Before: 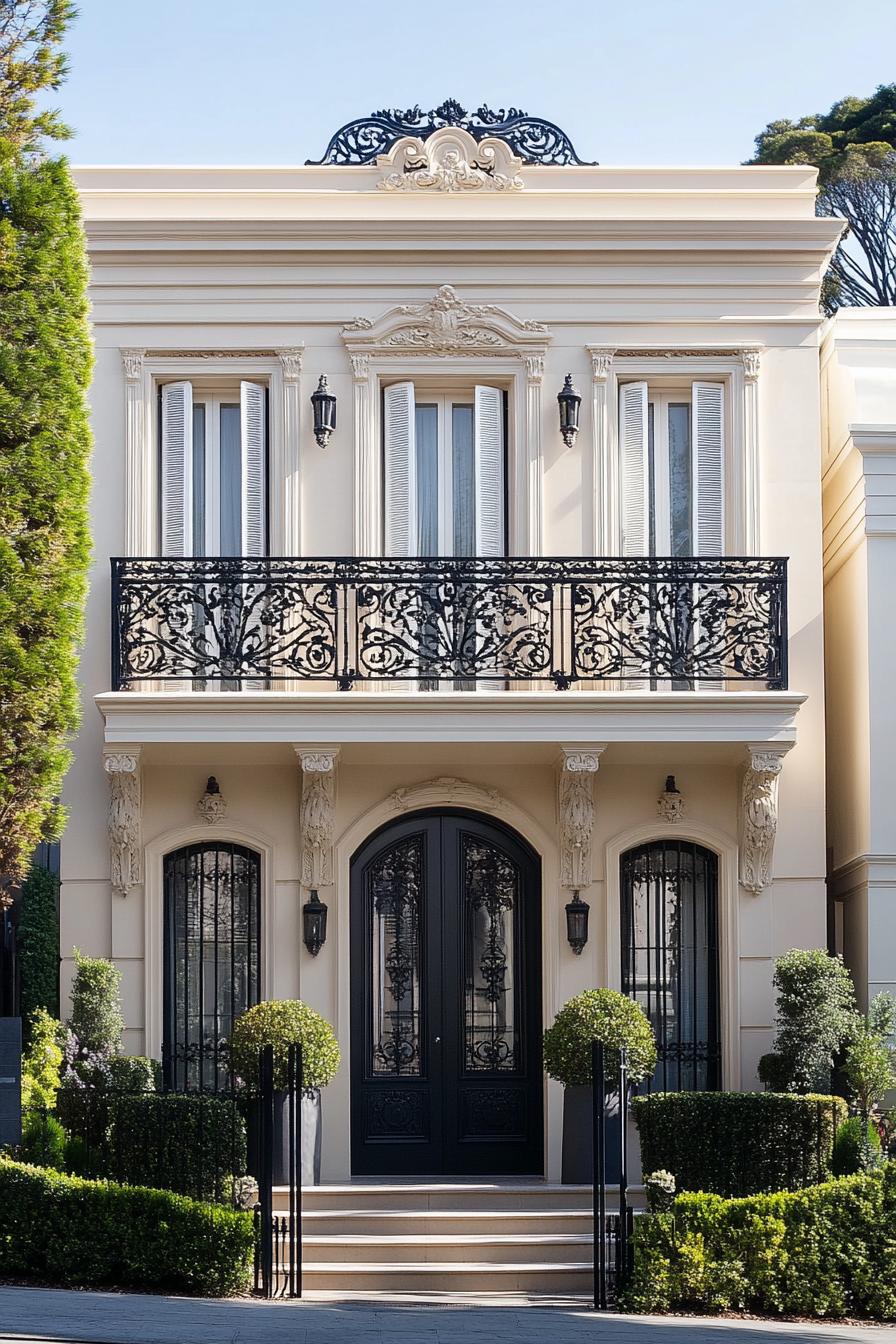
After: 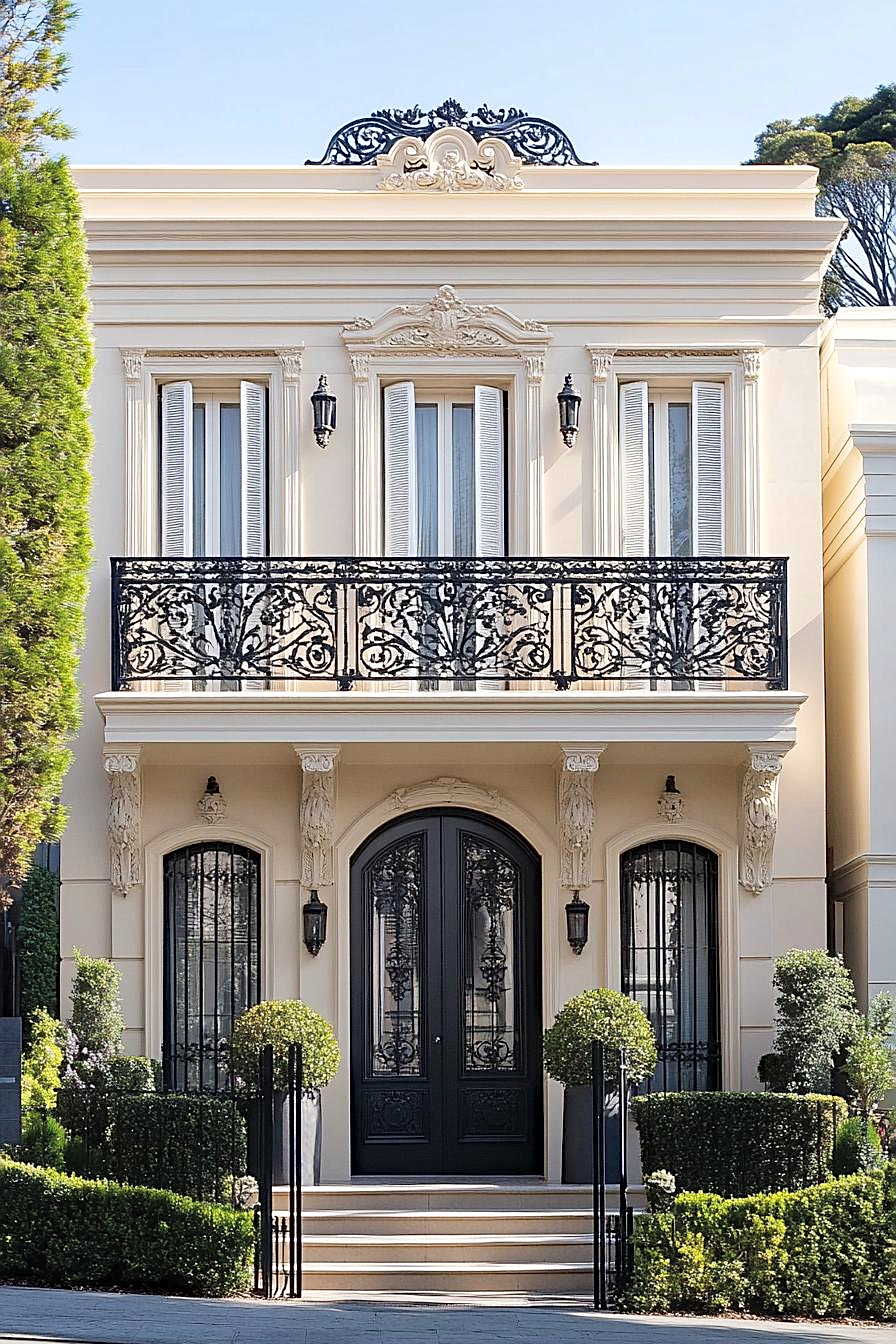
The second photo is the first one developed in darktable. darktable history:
sharpen: on, module defaults
tone equalizer: edges refinement/feathering 500, mask exposure compensation -1.57 EV, preserve details no
haze removal: compatibility mode true, adaptive false
contrast brightness saturation: brightness 0.153
